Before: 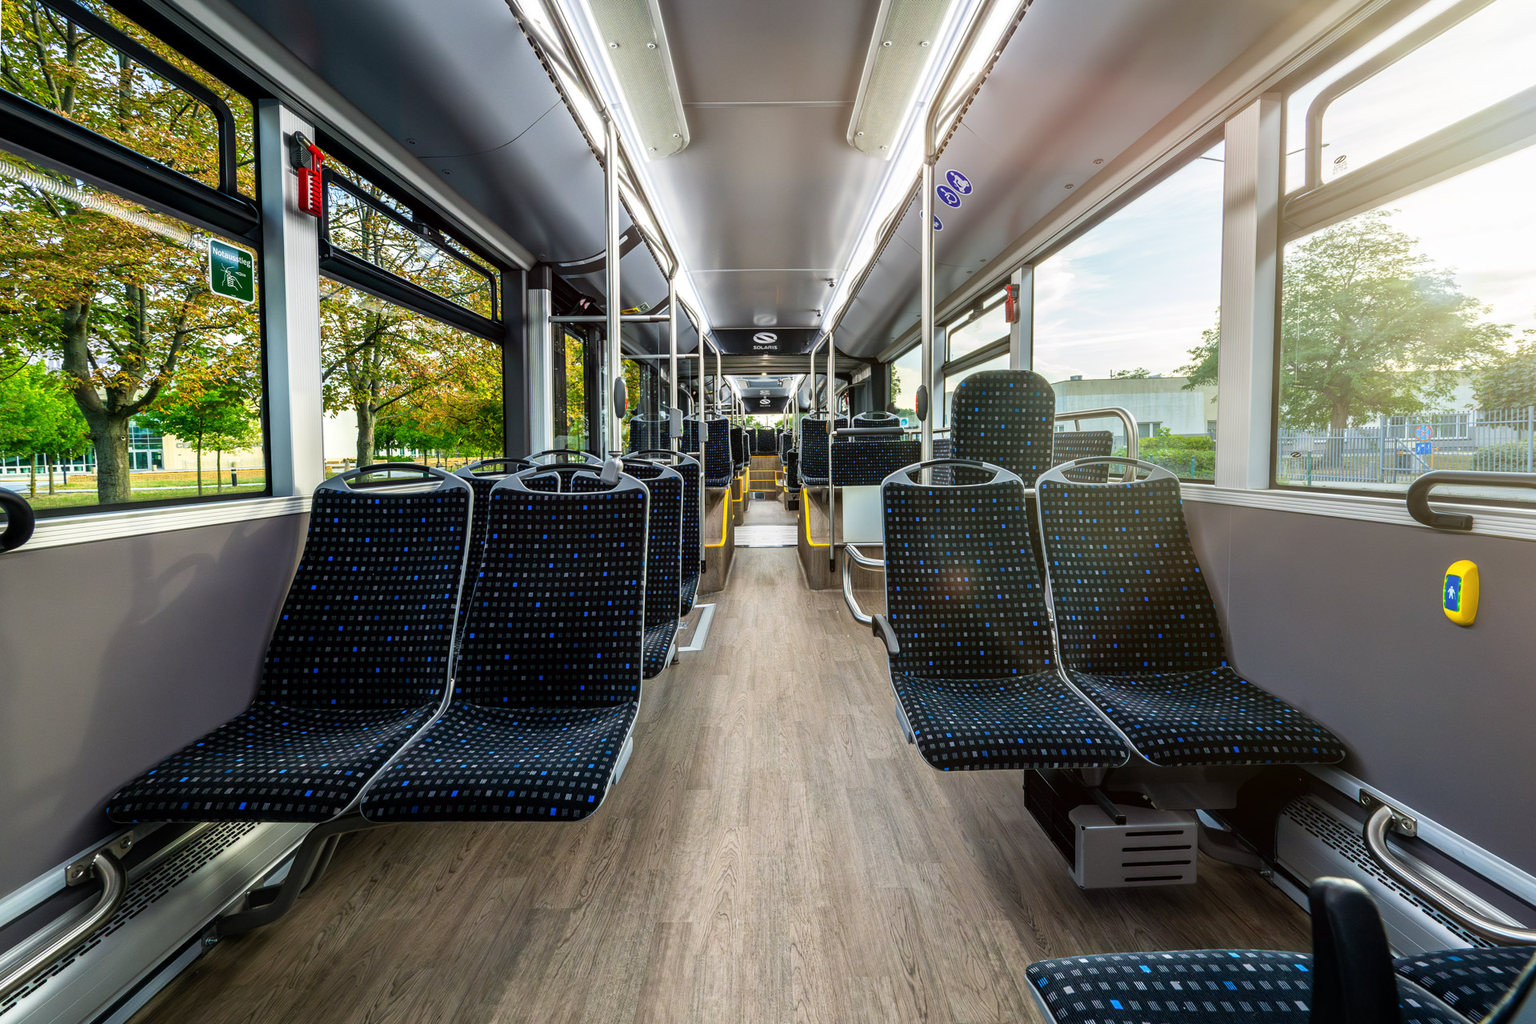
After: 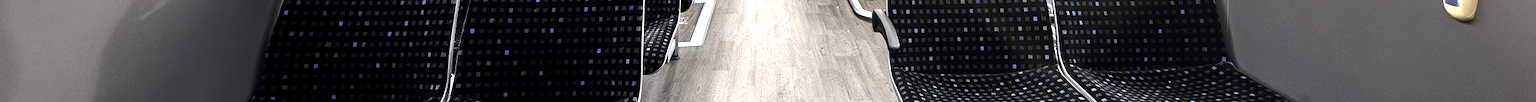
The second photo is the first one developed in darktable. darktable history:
color zones: curves: ch1 [(0, 0.153) (0.143, 0.15) (0.286, 0.151) (0.429, 0.152) (0.571, 0.152) (0.714, 0.151) (0.857, 0.151) (1, 0.153)]
crop and rotate: top 59.084%, bottom 30.916%
color balance rgb: shadows lift › hue 87.51°, highlights gain › chroma 1.62%, highlights gain › hue 55.1°, global offset › chroma 0.06%, global offset › hue 253.66°, linear chroma grading › global chroma 0.5%, perceptual saturation grading › global saturation 16.38%
tone equalizer: -8 EV -1.08 EV, -7 EV -1.01 EV, -6 EV -0.867 EV, -5 EV -0.578 EV, -3 EV 0.578 EV, -2 EV 0.867 EV, -1 EV 1.01 EV, +0 EV 1.08 EV, edges refinement/feathering 500, mask exposure compensation -1.57 EV, preserve details no
